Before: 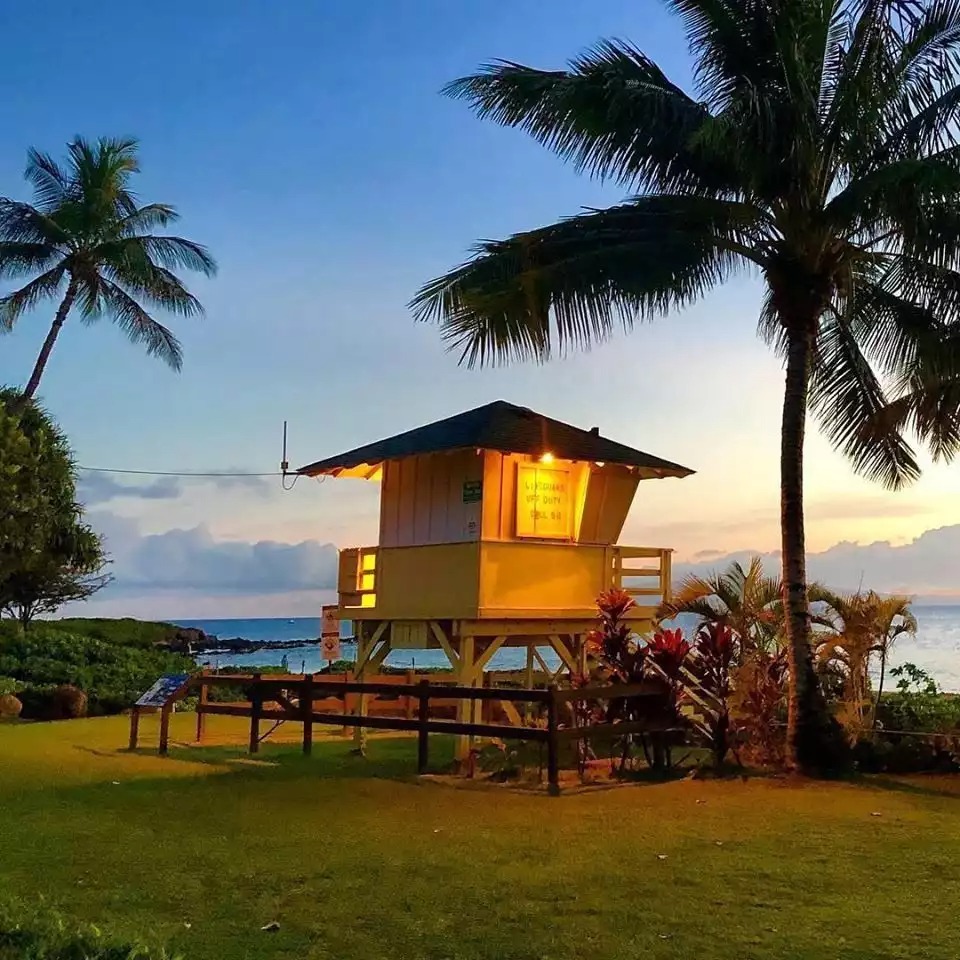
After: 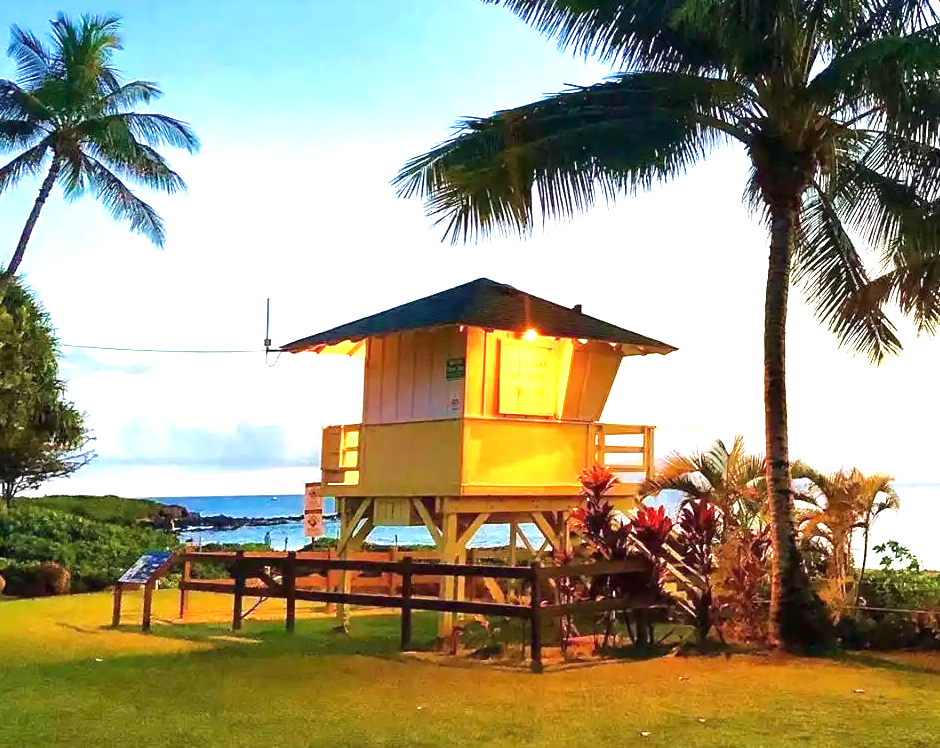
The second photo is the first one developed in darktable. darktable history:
velvia: on, module defaults
crop and rotate: left 1.814%, top 12.818%, right 0.25%, bottom 9.225%
exposure: black level correction 0, exposure 1.675 EV, compensate exposure bias true, compensate highlight preservation false
